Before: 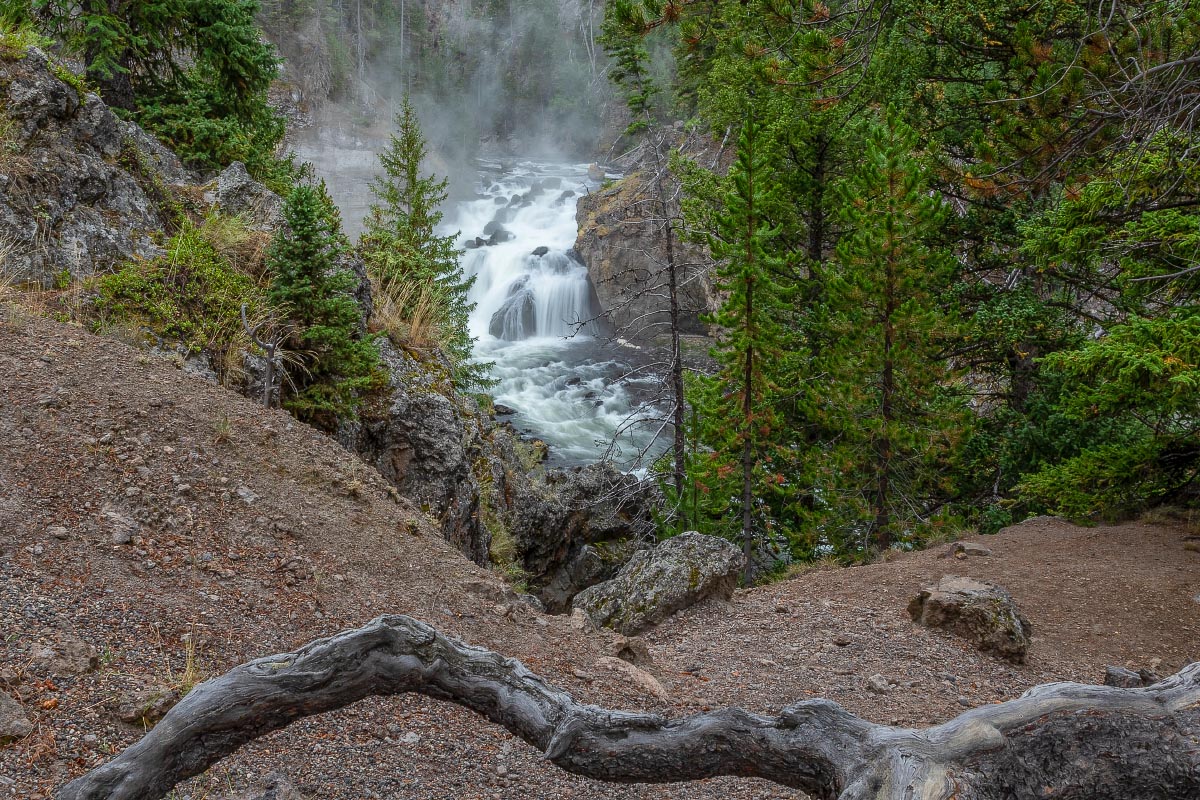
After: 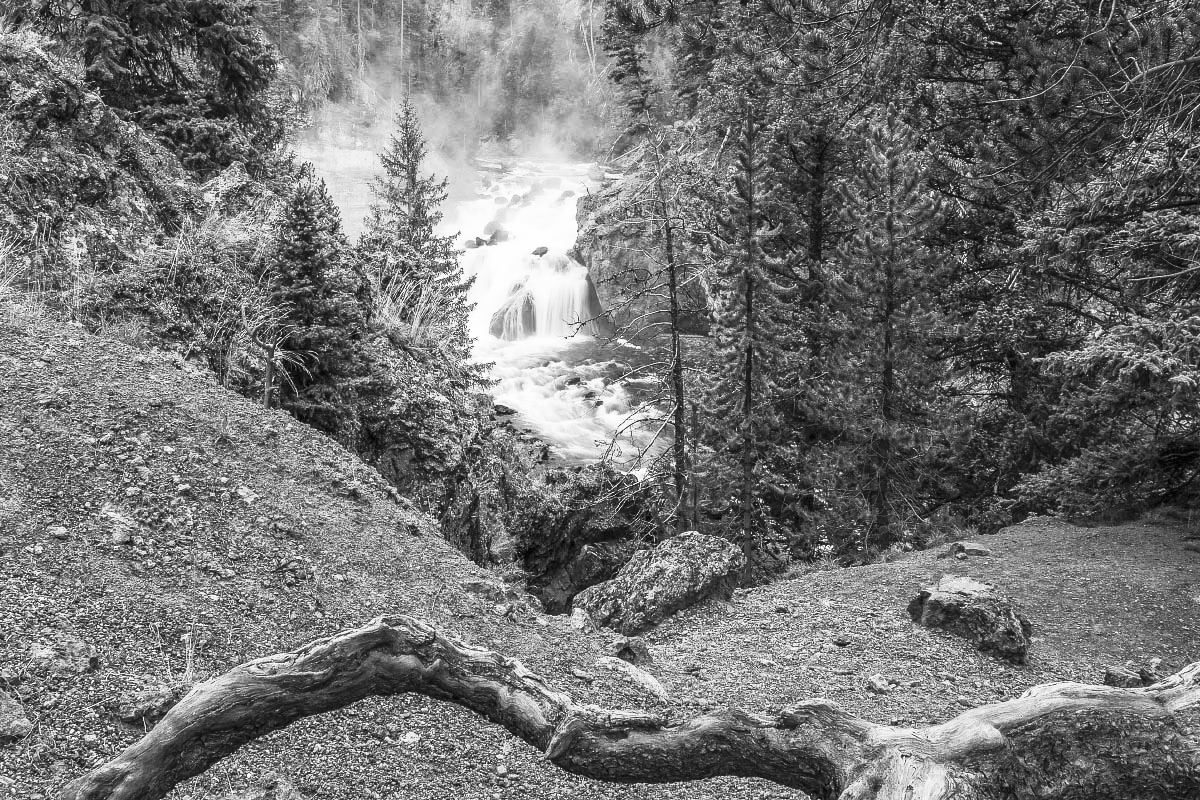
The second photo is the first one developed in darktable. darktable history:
contrast brightness saturation: contrast 0.526, brightness 0.49, saturation -0.999
